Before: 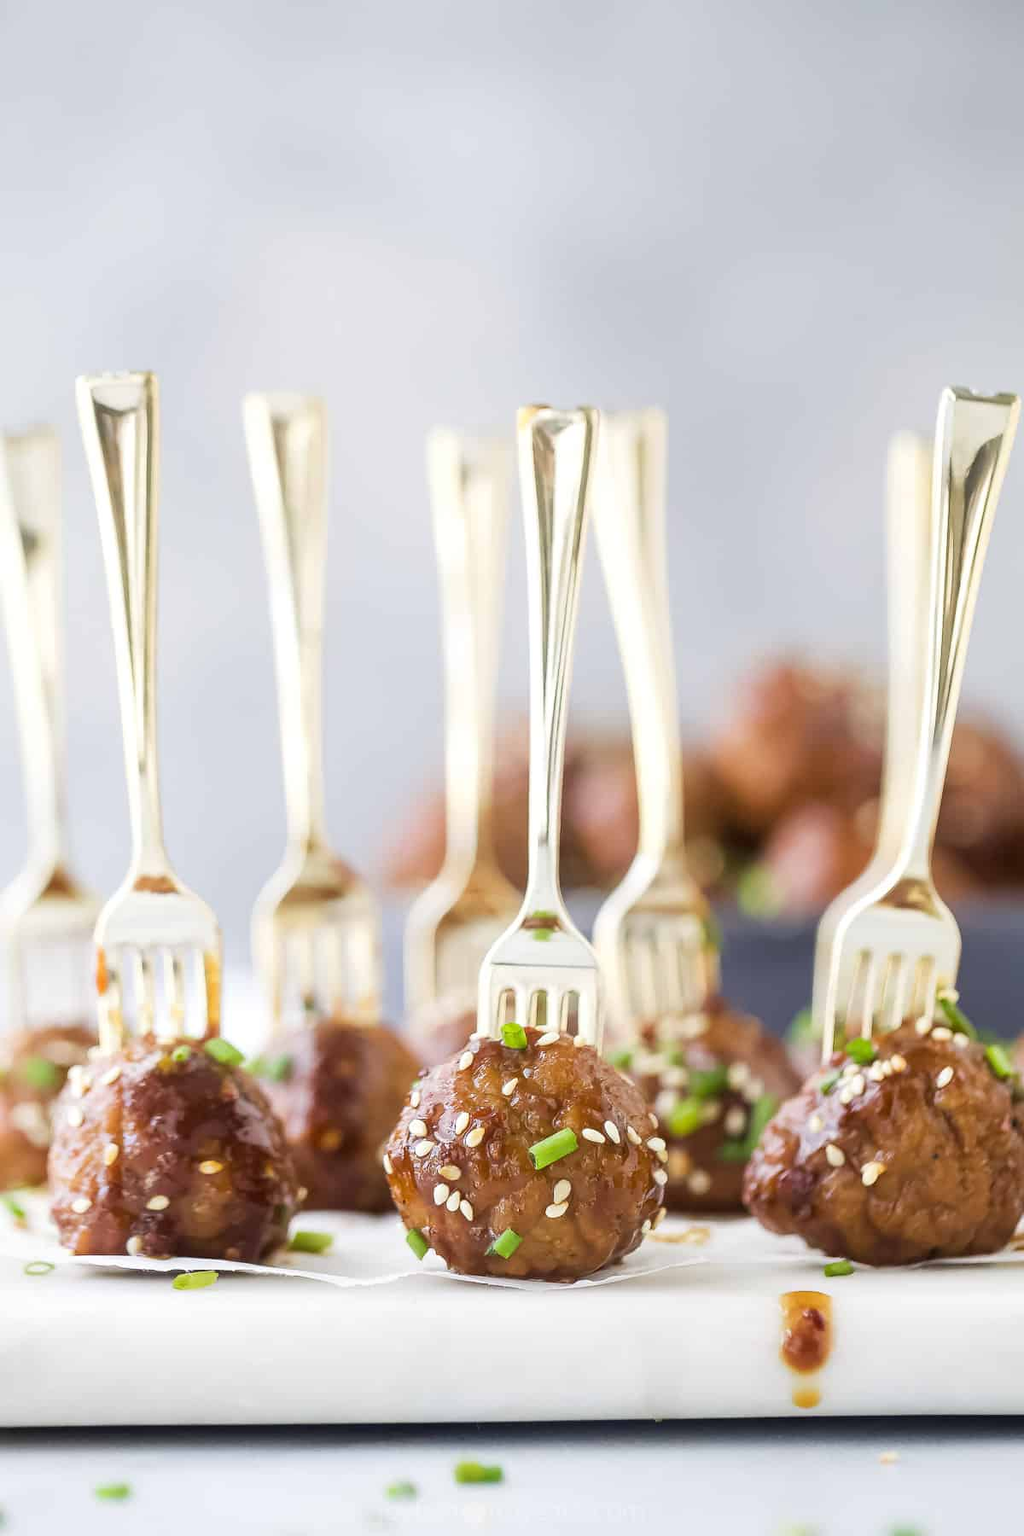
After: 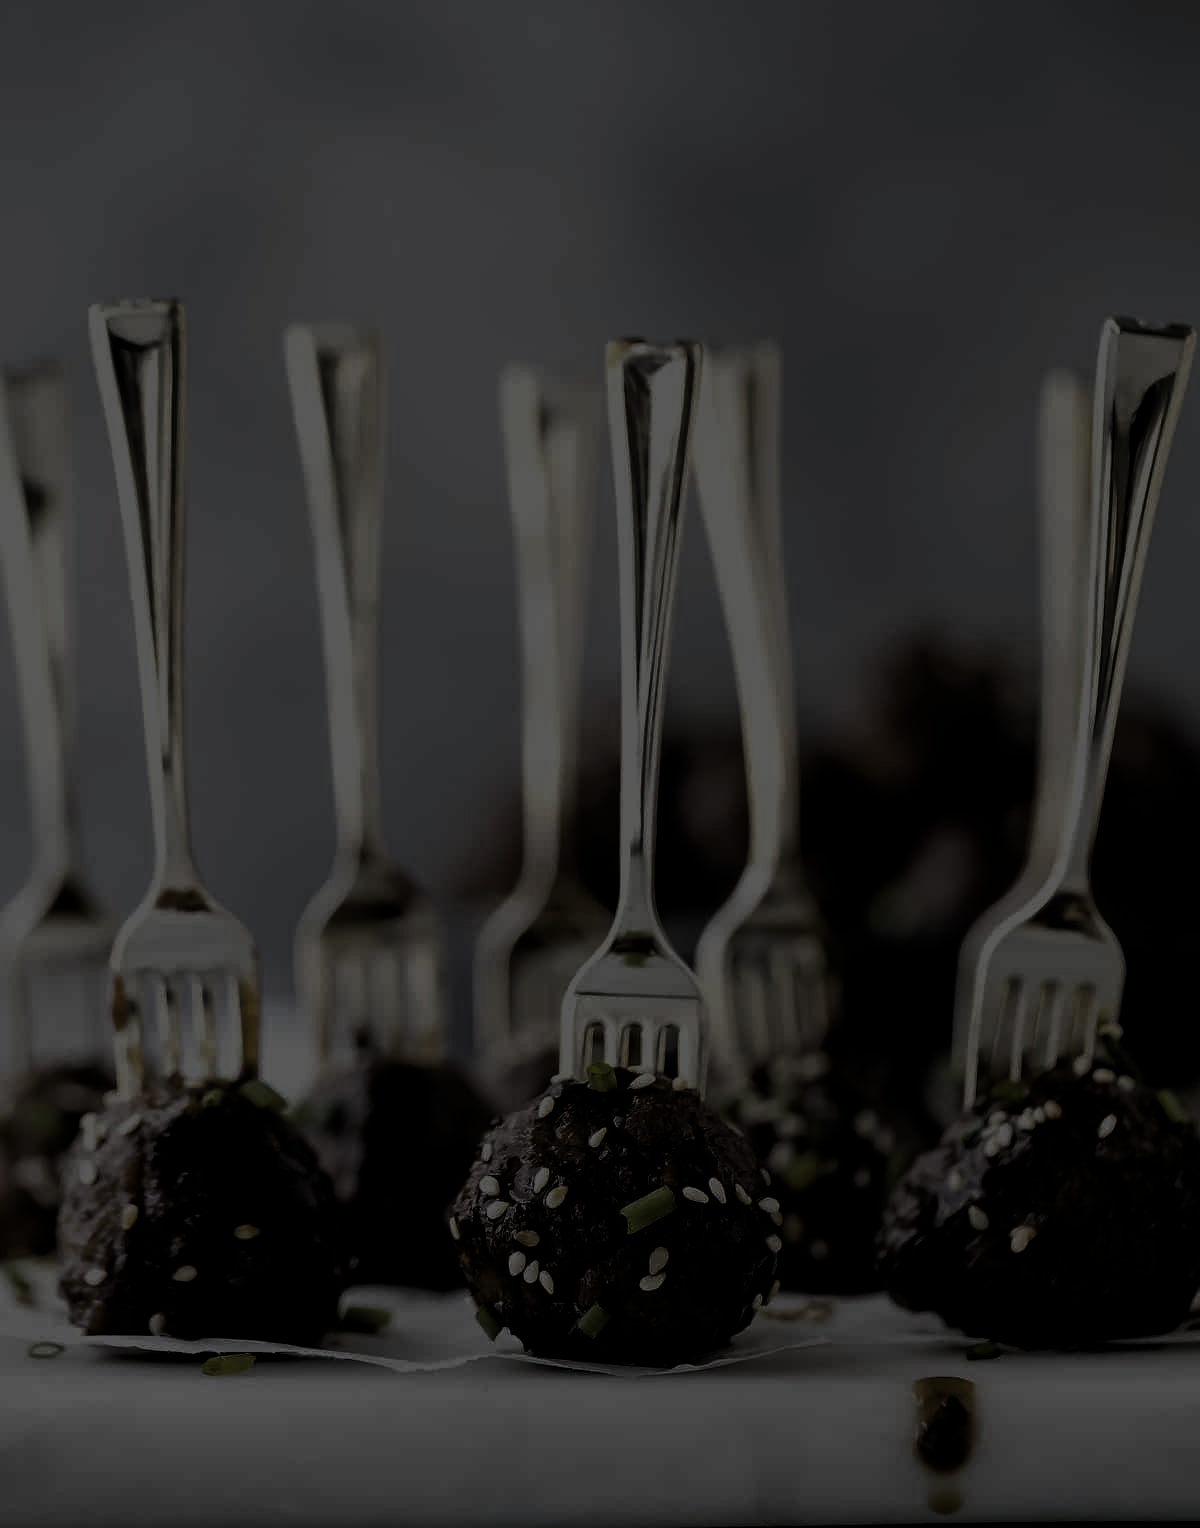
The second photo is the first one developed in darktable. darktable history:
crop: top 7.59%, bottom 7.512%
levels: levels [0.721, 0.937, 0.997]
contrast brightness saturation: brightness 0.986
color balance rgb: linear chroma grading › global chroma 14.843%, perceptual saturation grading › global saturation 31.316%, contrast -29.993%
